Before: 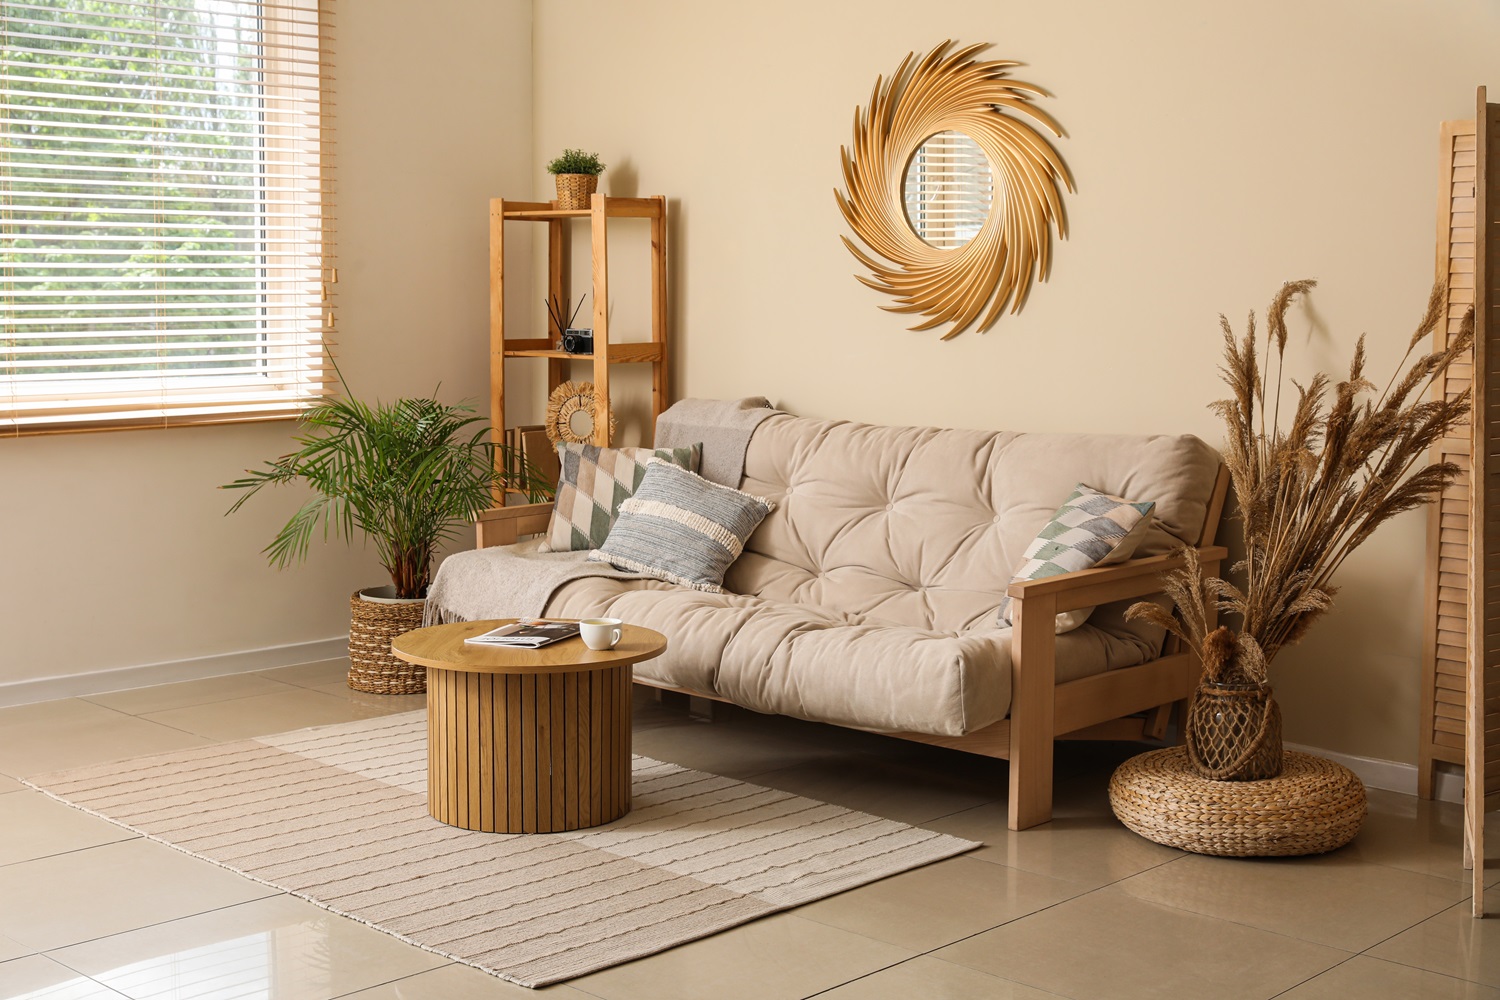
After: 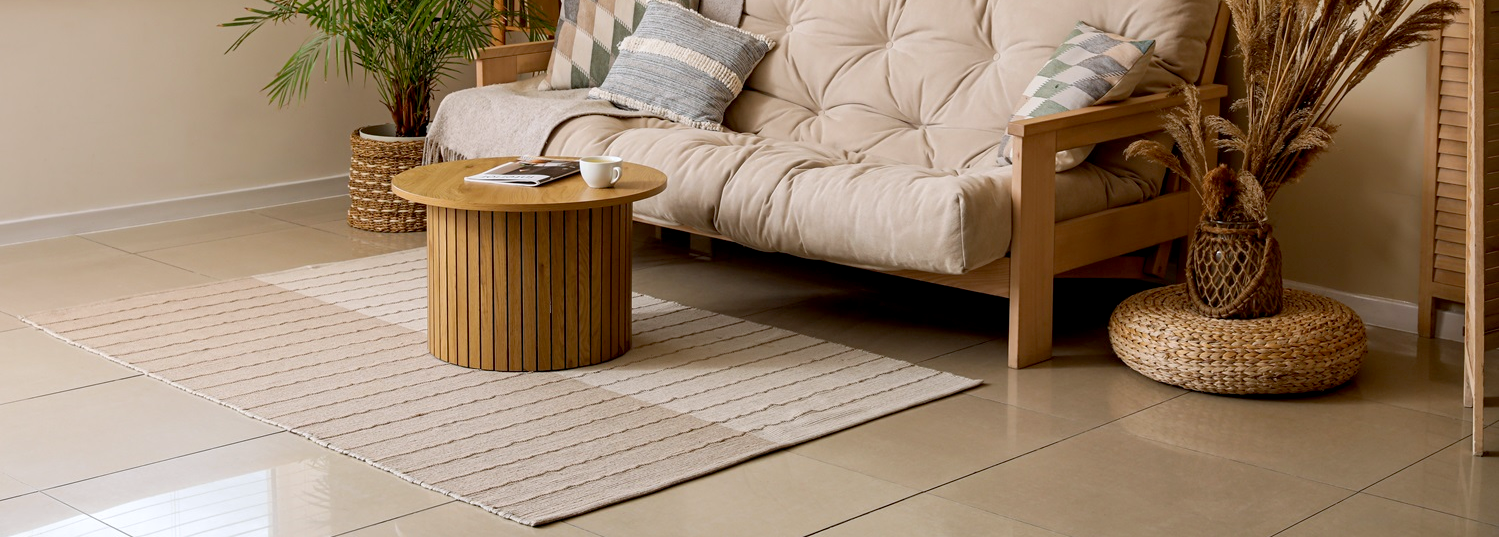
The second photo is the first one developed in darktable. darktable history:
crop and rotate: top 46.237%
white balance: red 0.983, blue 1.036
exposure: black level correction 0.01, exposure 0.014 EV, compensate highlight preservation false
